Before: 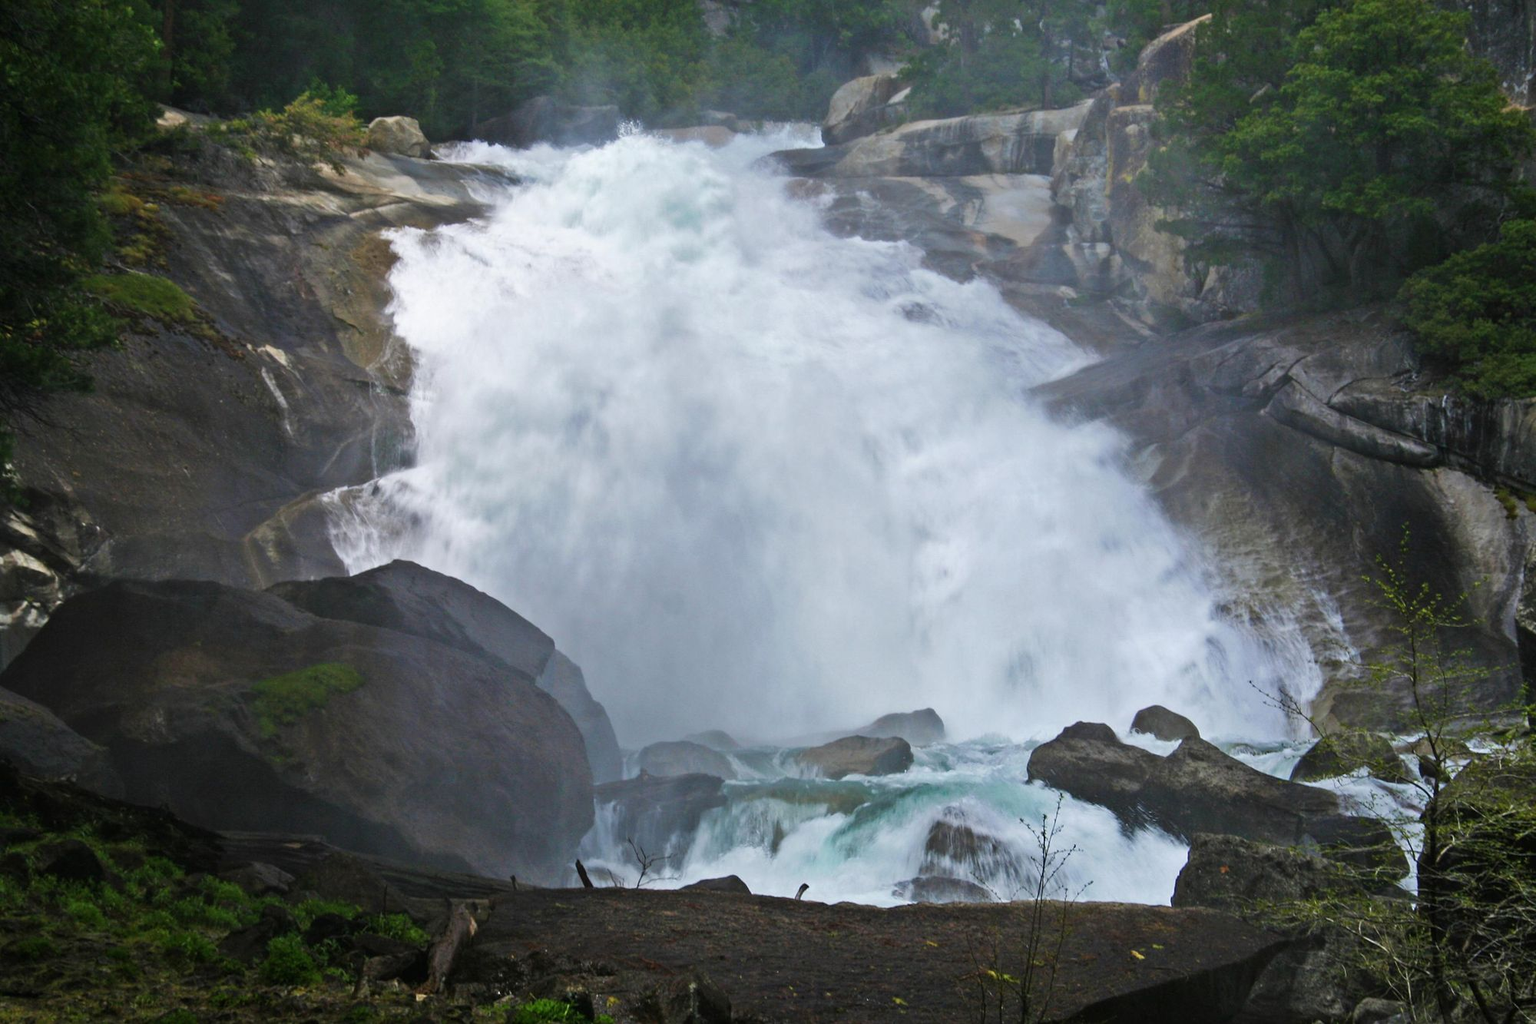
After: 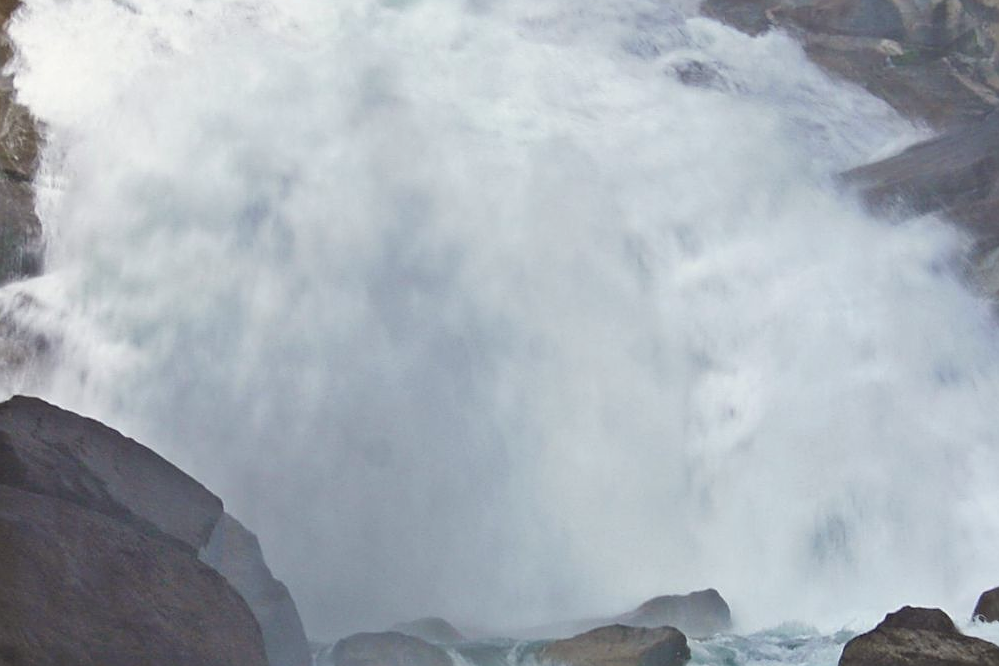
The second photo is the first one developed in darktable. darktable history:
color correction: highlights a* -0.95, highlights b* 4.5, shadows a* 3.55
sharpen: on, module defaults
crop: left 25%, top 25%, right 25%, bottom 25%
